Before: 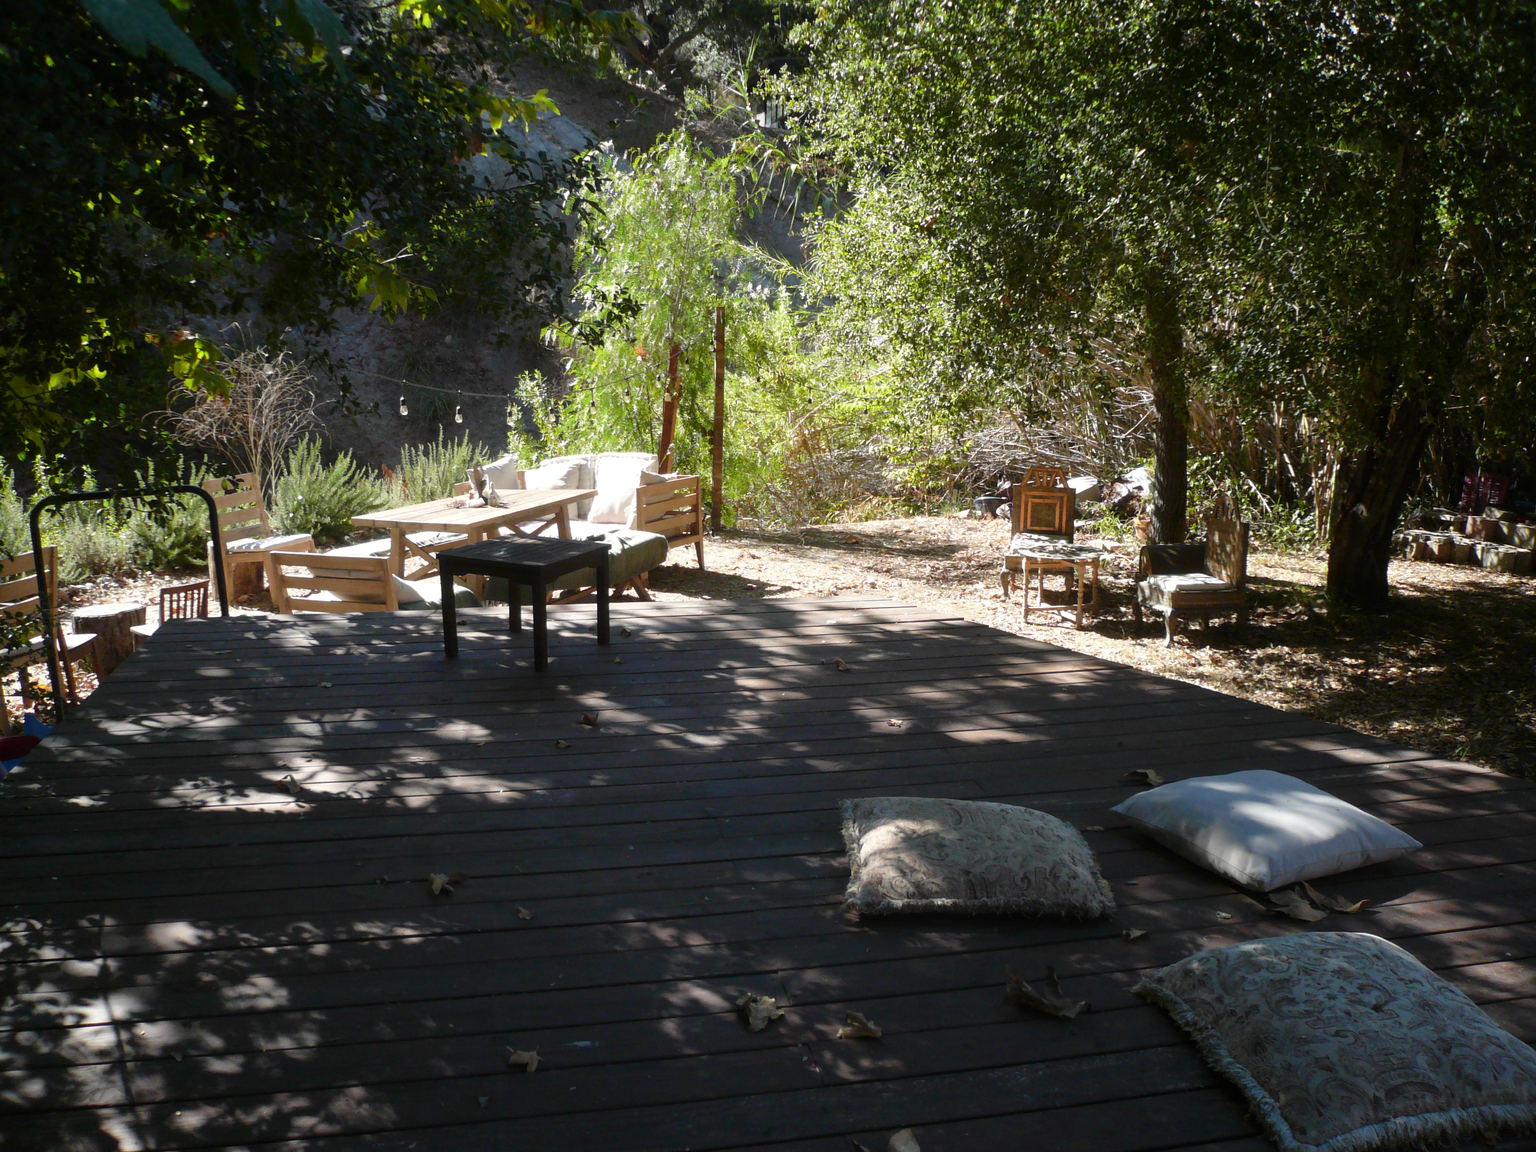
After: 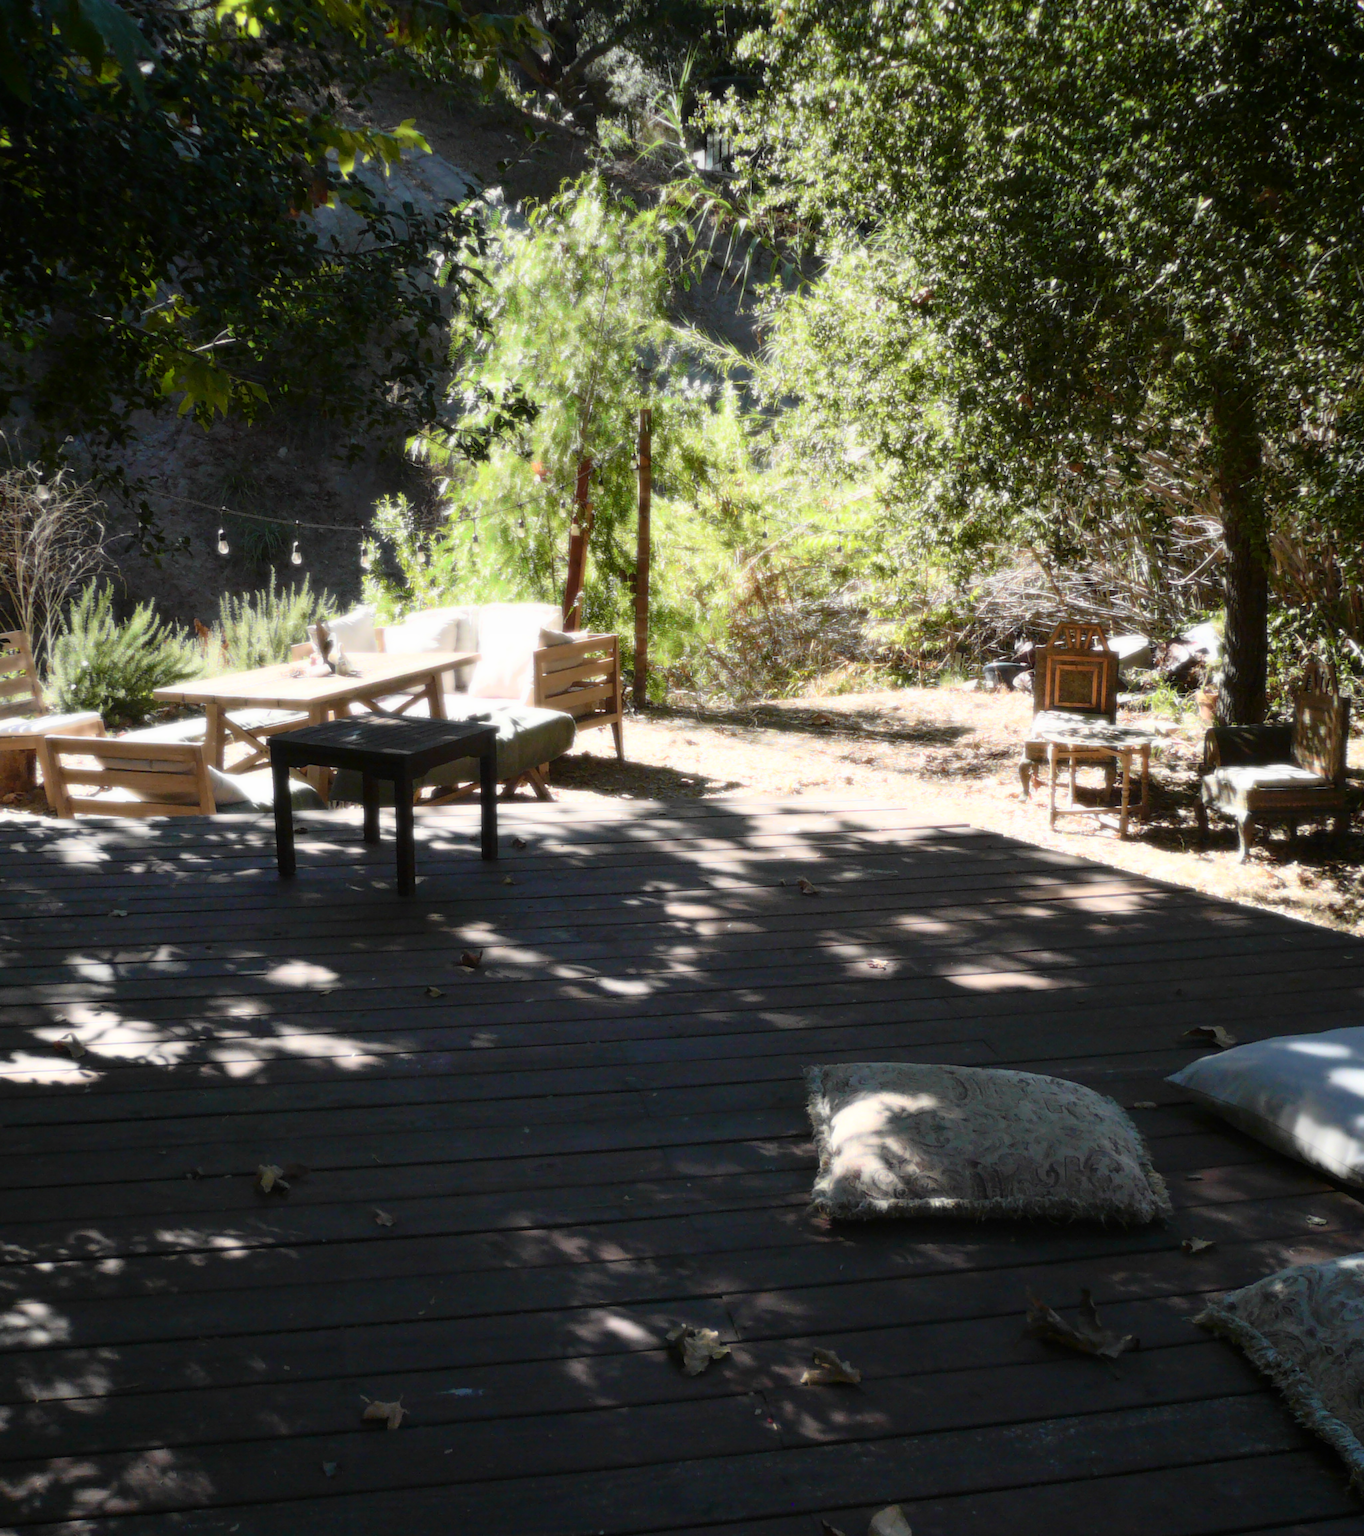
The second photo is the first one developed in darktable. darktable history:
graduated density: rotation -0.352°, offset 57.64
bloom: size 0%, threshold 54.82%, strength 8.31%
crop: left 15.419%, right 17.914%
